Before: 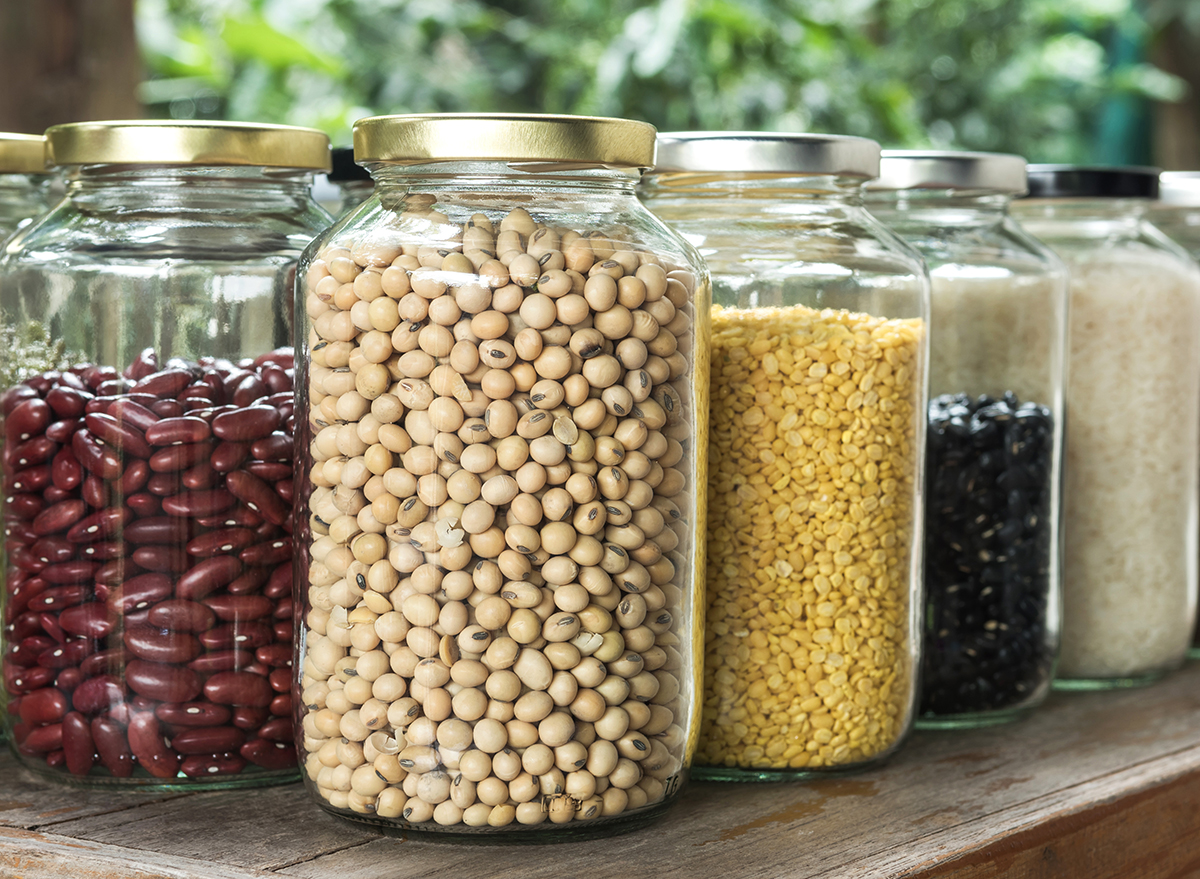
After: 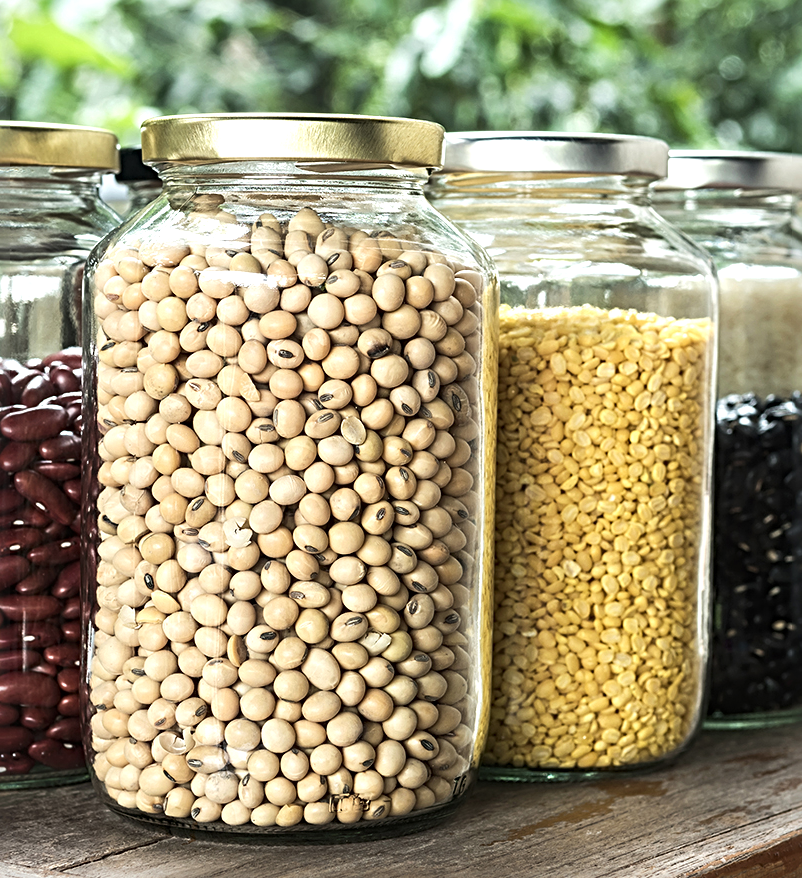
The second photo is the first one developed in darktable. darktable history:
crop and rotate: left 17.732%, right 15.423%
tone equalizer: -8 EV -0.417 EV, -7 EV -0.389 EV, -6 EV -0.333 EV, -5 EV -0.222 EV, -3 EV 0.222 EV, -2 EV 0.333 EV, -1 EV 0.389 EV, +0 EV 0.417 EV, edges refinement/feathering 500, mask exposure compensation -1.57 EV, preserve details no
sharpen: radius 4
contrast brightness saturation: contrast 0.01, saturation -0.05
